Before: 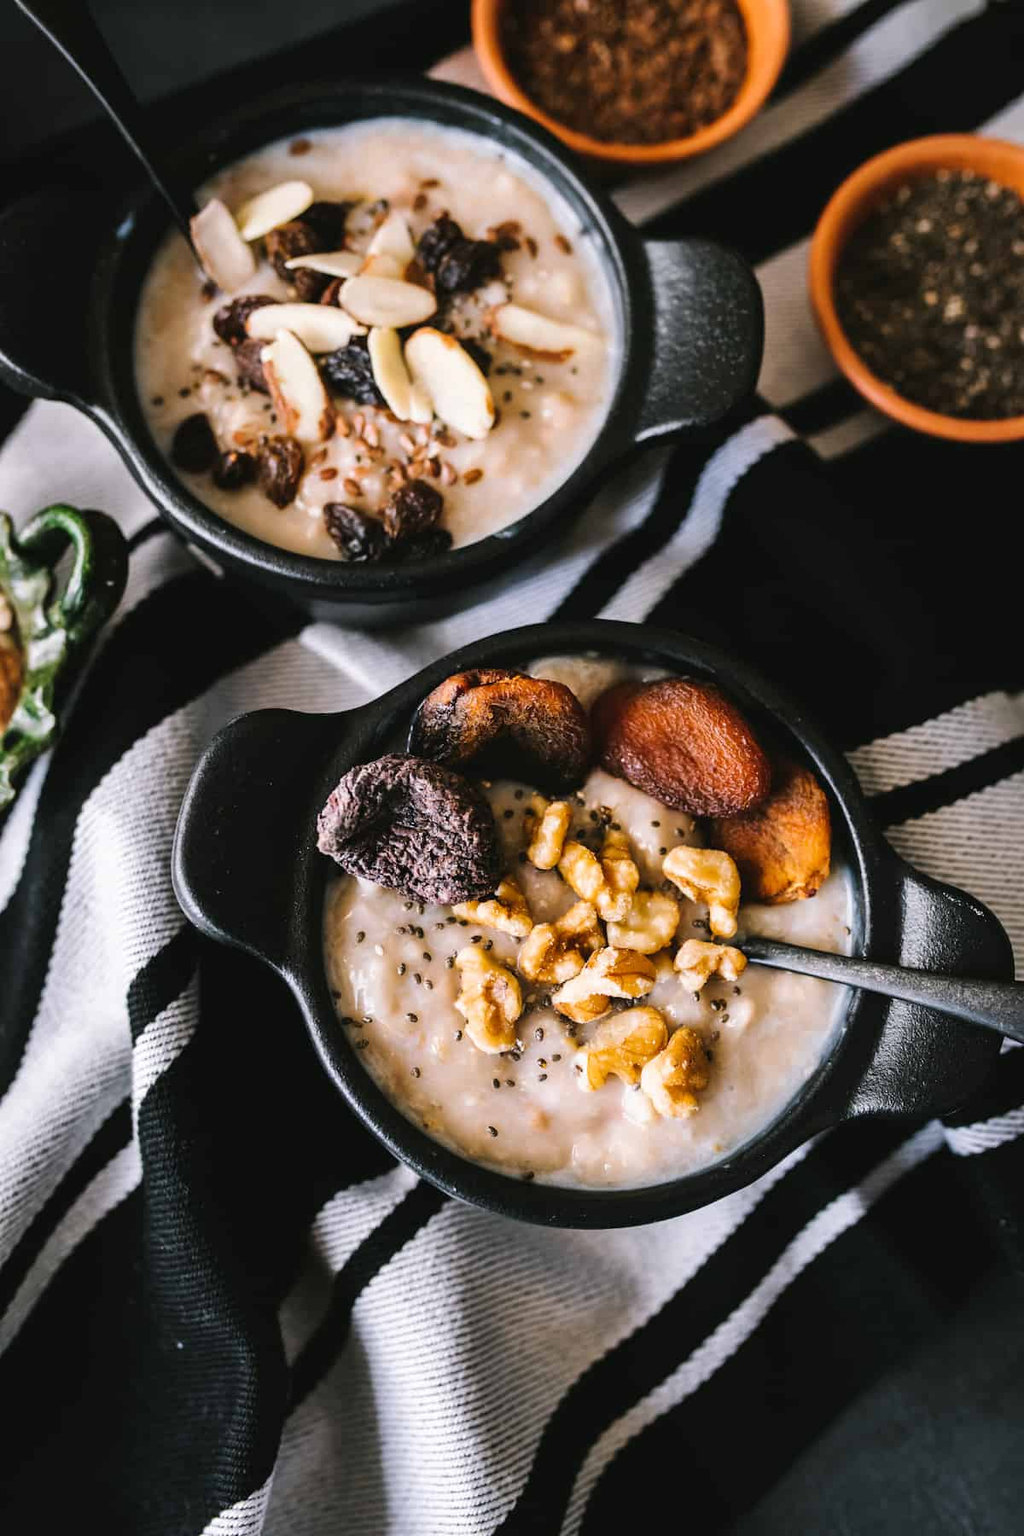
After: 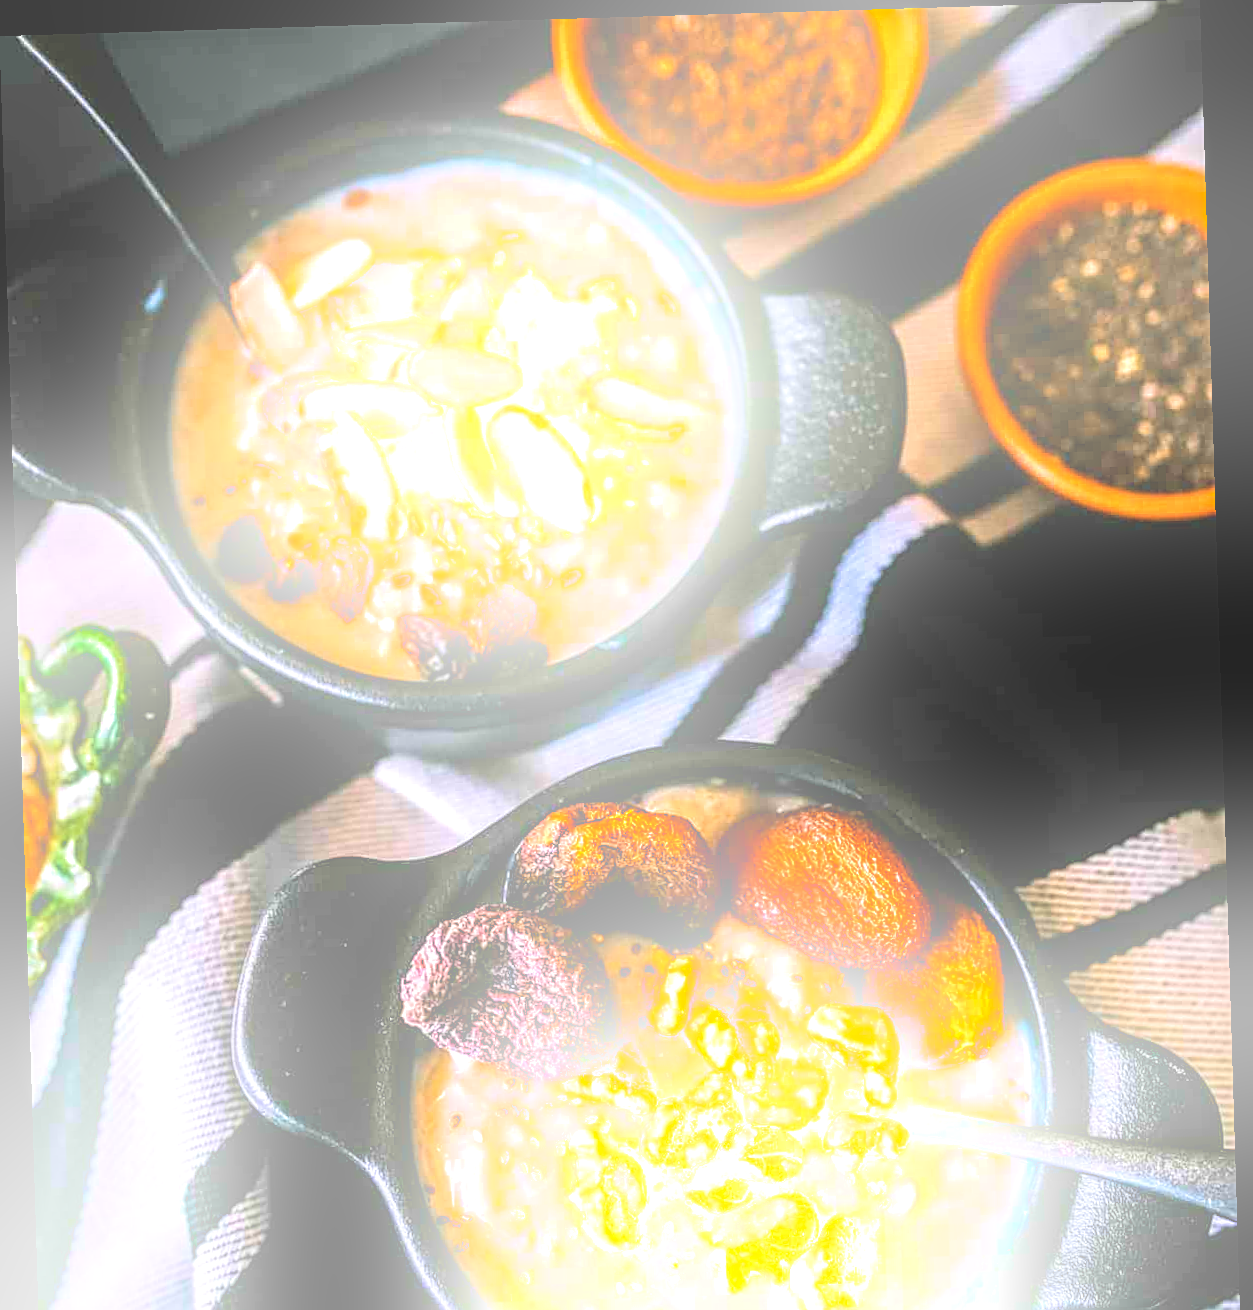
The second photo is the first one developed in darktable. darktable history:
color balance rgb: perceptual saturation grading › global saturation 34.05%, global vibrance 5.56%
sharpen: on, module defaults
bloom: size 25%, threshold 5%, strength 90%
rotate and perspective: rotation -1.75°, automatic cropping off
exposure: exposure 0.367 EV, compensate highlight preservation false
local contrast: highlights 19%, detail 186%
crop: bottom 28.576%
velvia: strength 30%
